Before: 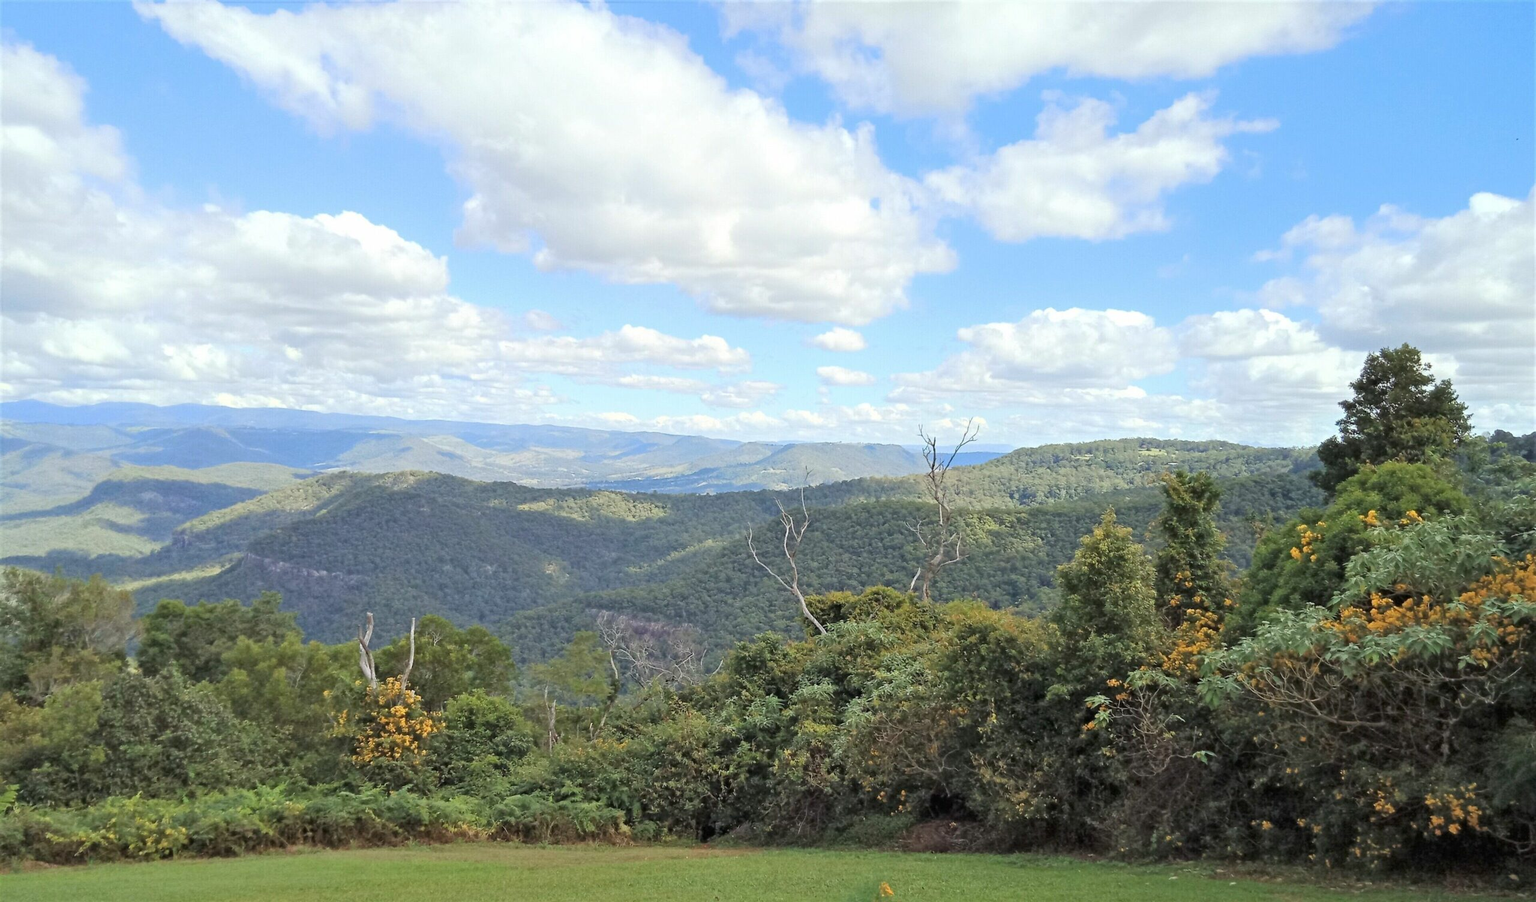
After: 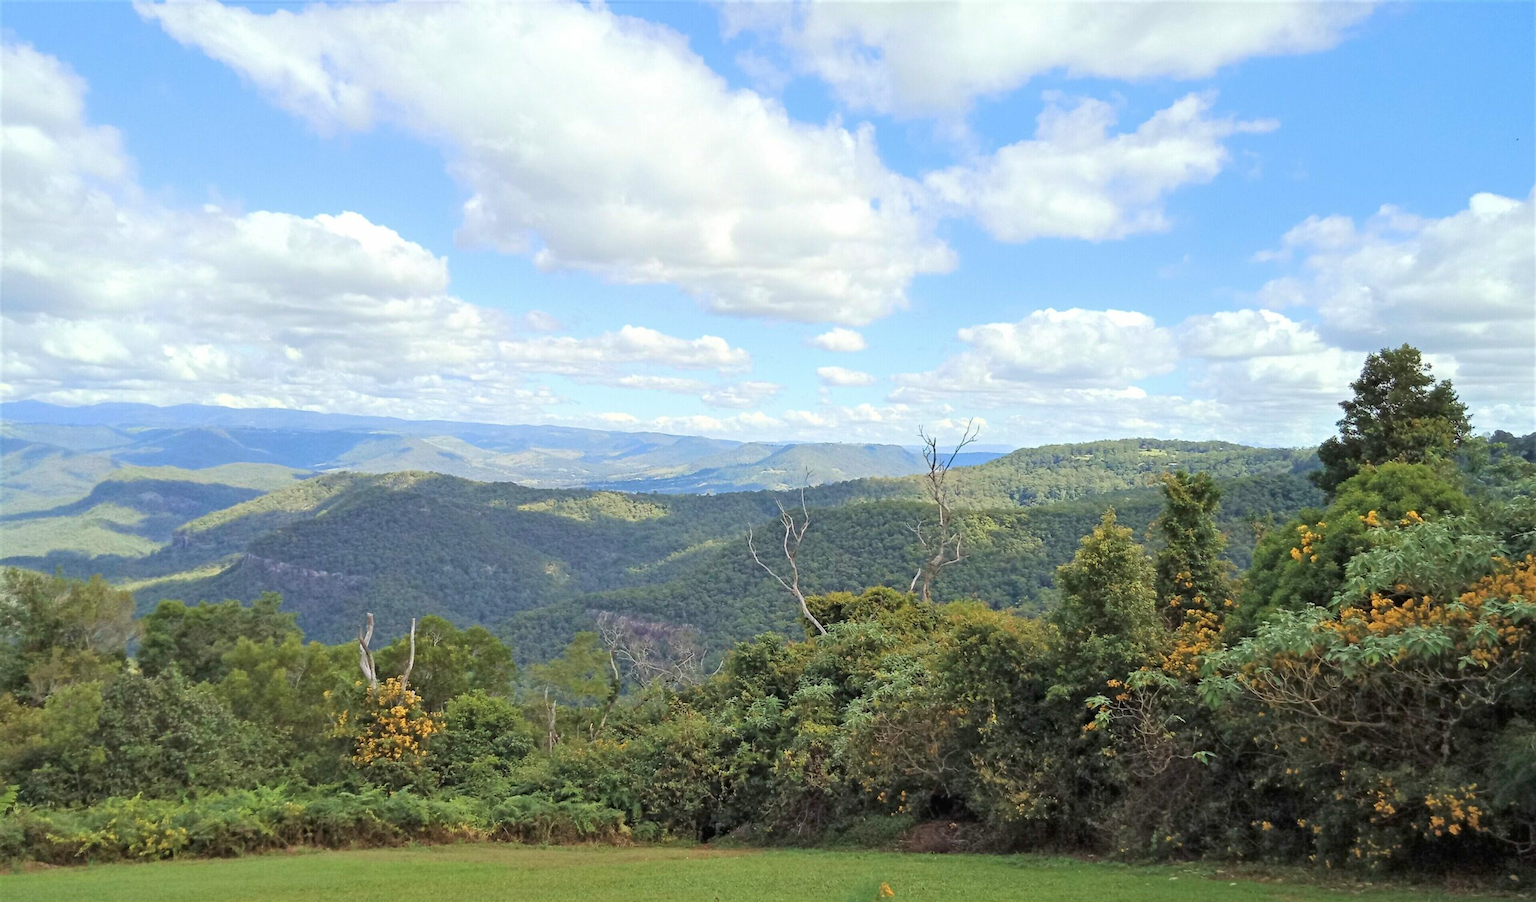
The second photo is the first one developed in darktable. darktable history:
velvia: strength 22.3%
